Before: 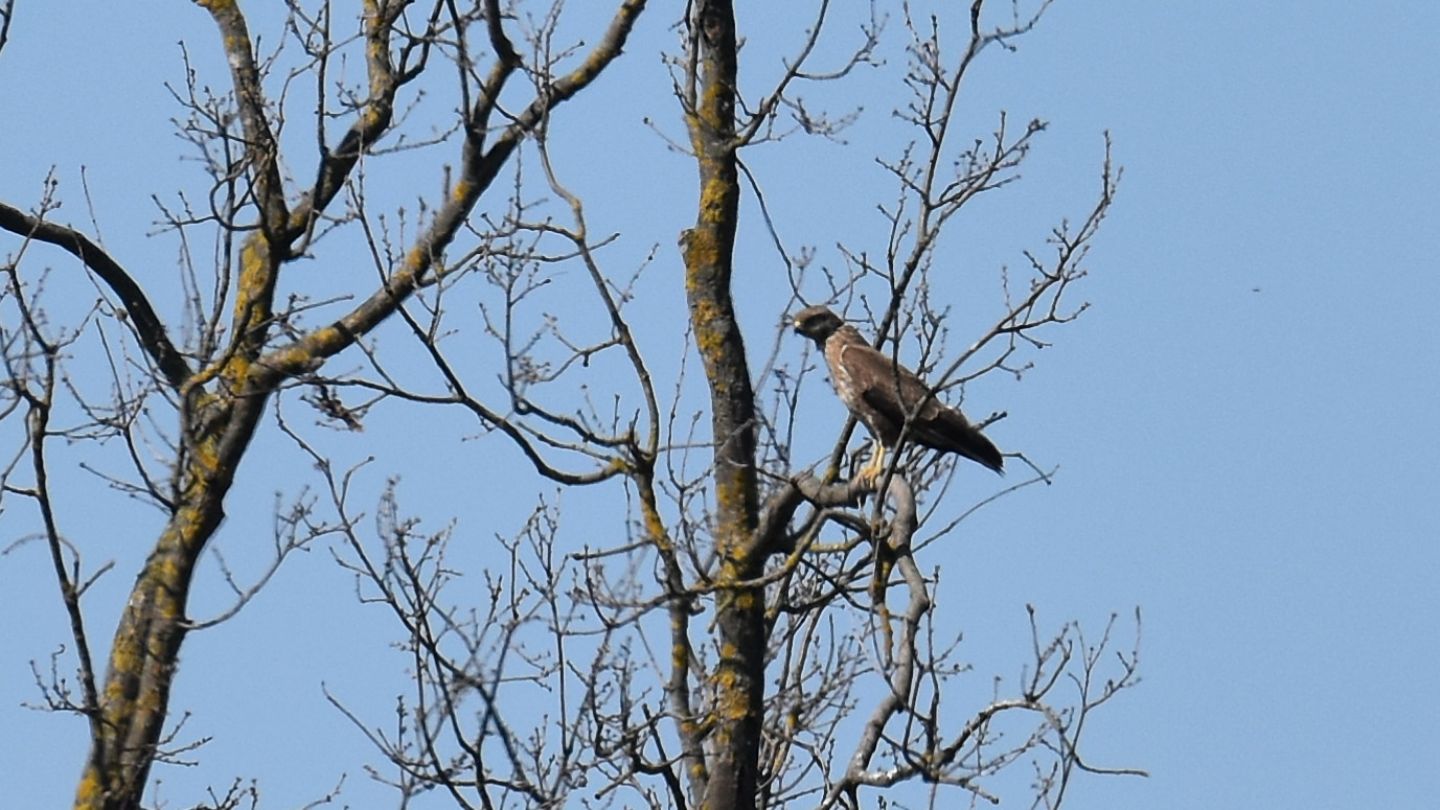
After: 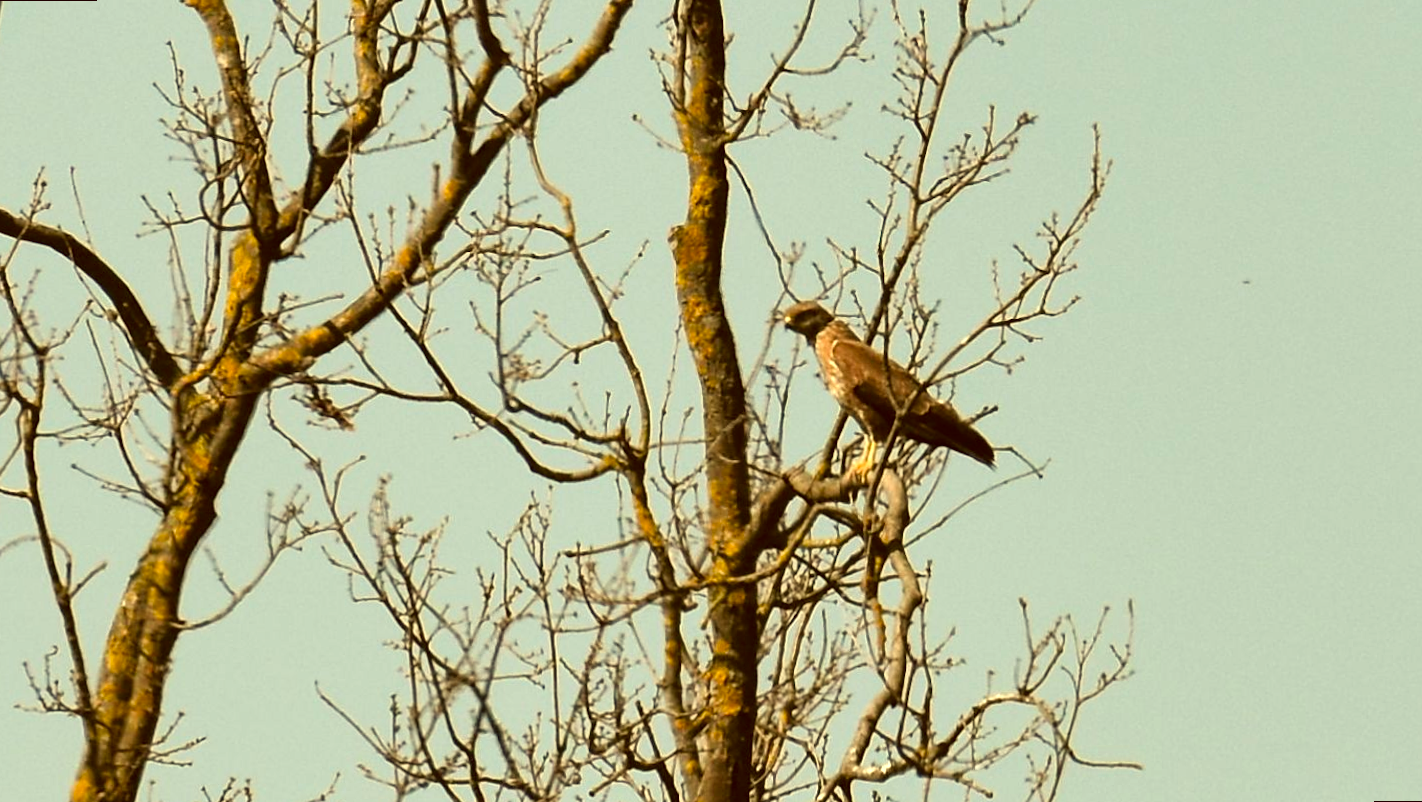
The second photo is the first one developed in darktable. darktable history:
color correction: highlights a* -5.3, highlights b* 9.8, shadows a* 9.8, shadows b* 24.26
color balance rgb: linear chroma grading › shadows 19.44%, linear chroma grading › highlights 3.42%, linear chroma grading › mid-tones 10.16%
levels: mode automatic, black 0.023%, white 99.97%, levels [0.062, 0.494, 0.925]
rotate and perspective: rotation -0.45°, automatic cropping original format, crop left 0.008, crop right 0.992, crop top 0.012, crop bottom 0.988
white balance: red 1.138, green 0.996, blue 0.812
